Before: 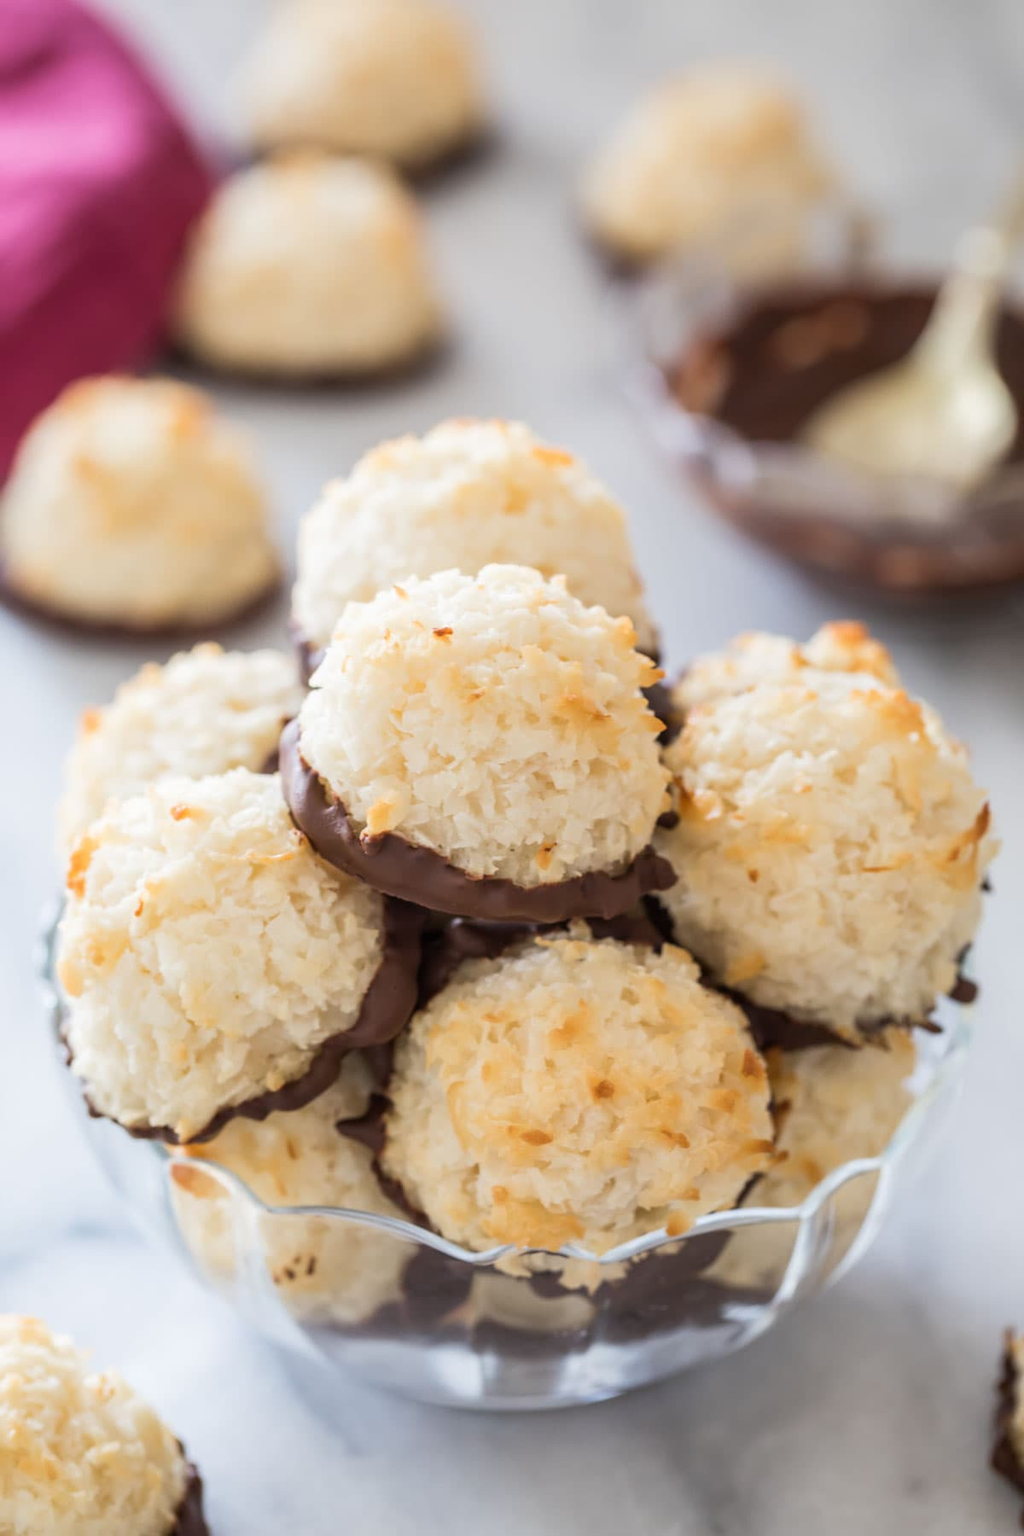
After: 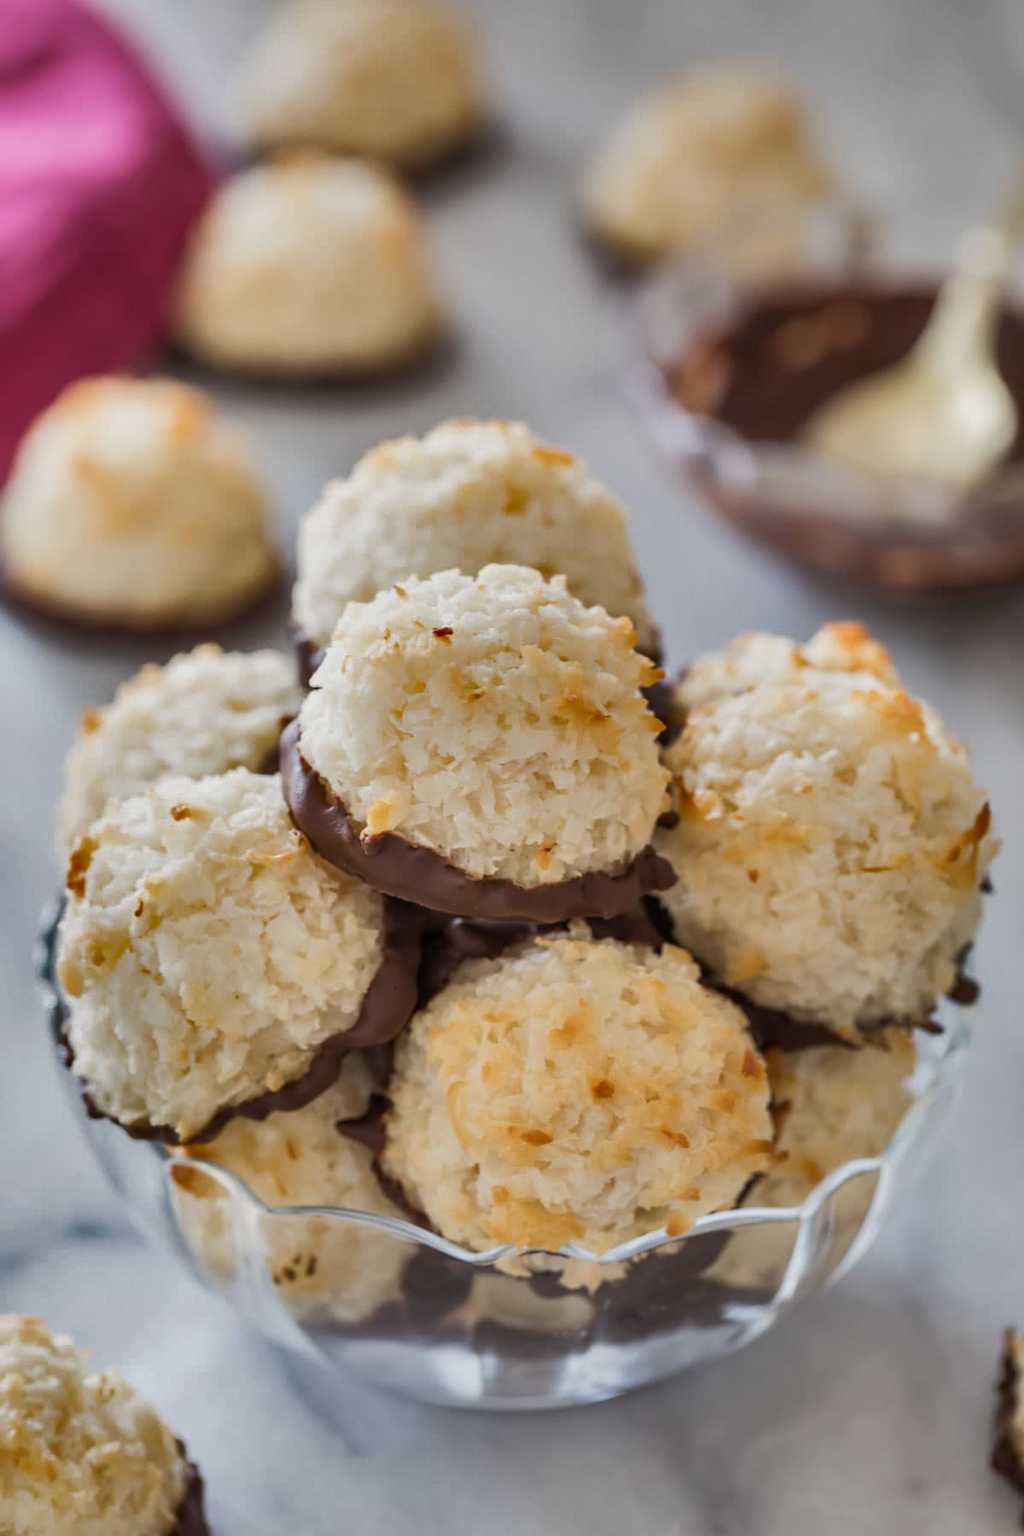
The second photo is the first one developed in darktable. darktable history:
shadows and highlights: shadows 24.6, highlights -76.58, soften with gaussian
exposure: exposure -0.151 EV, compensate highlight preservation false
